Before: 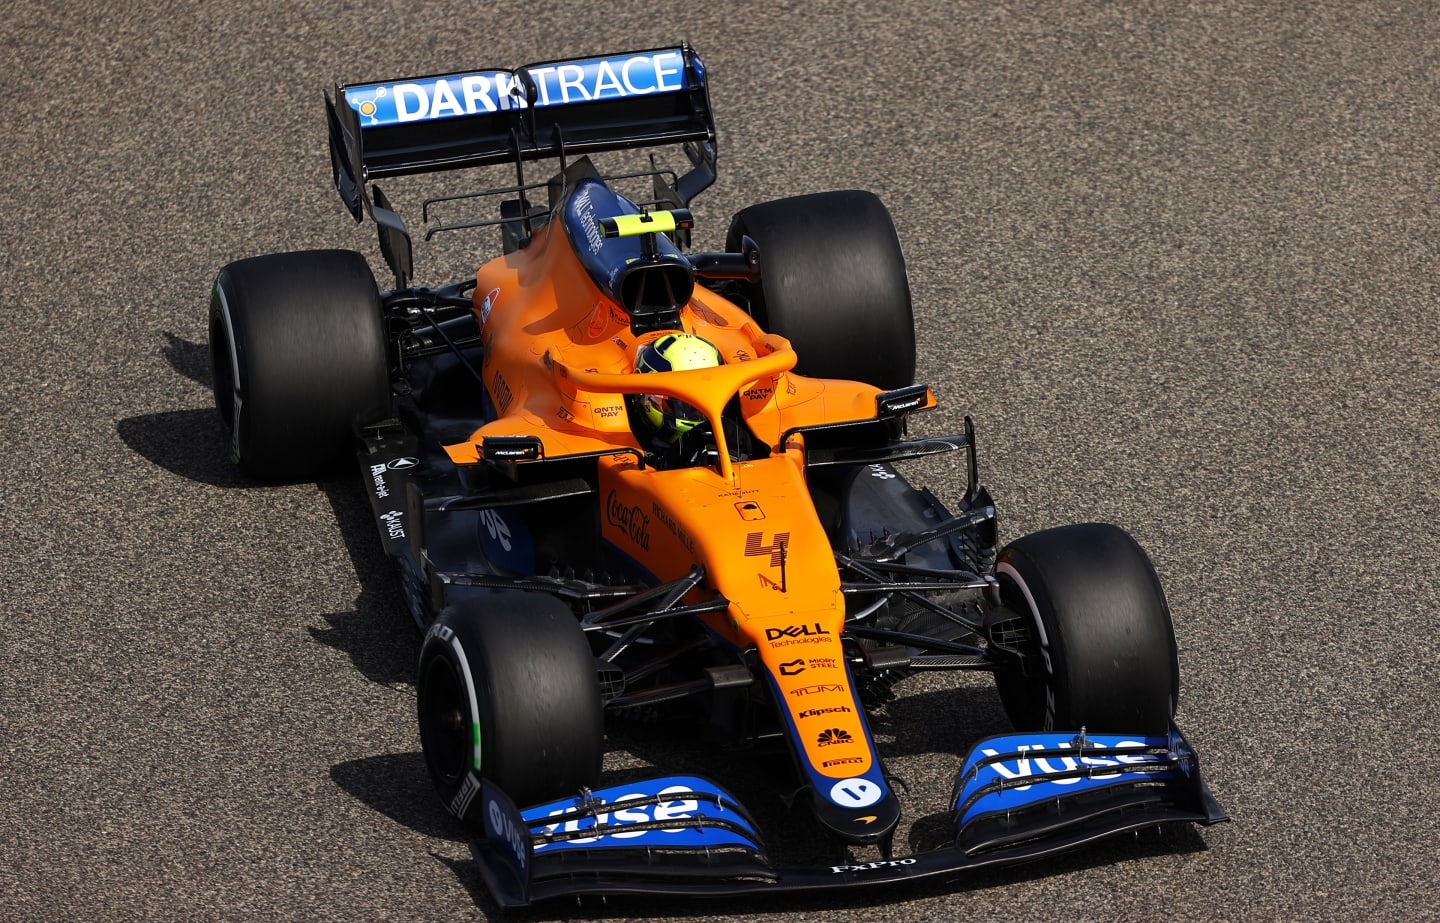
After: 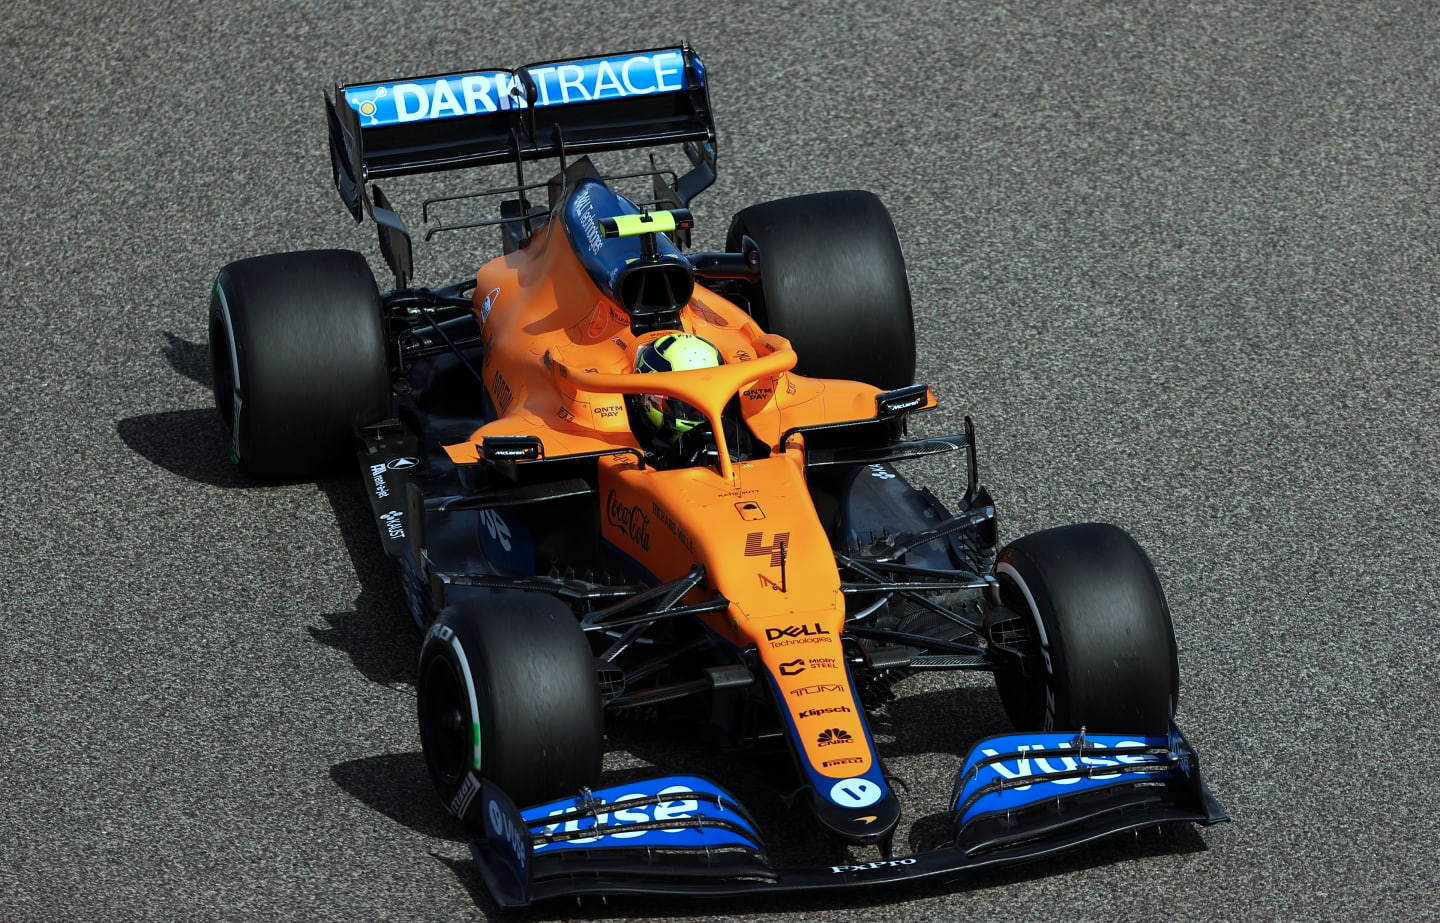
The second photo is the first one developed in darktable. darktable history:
color correction: highlights a* -11.8, highlights b* -15.59
